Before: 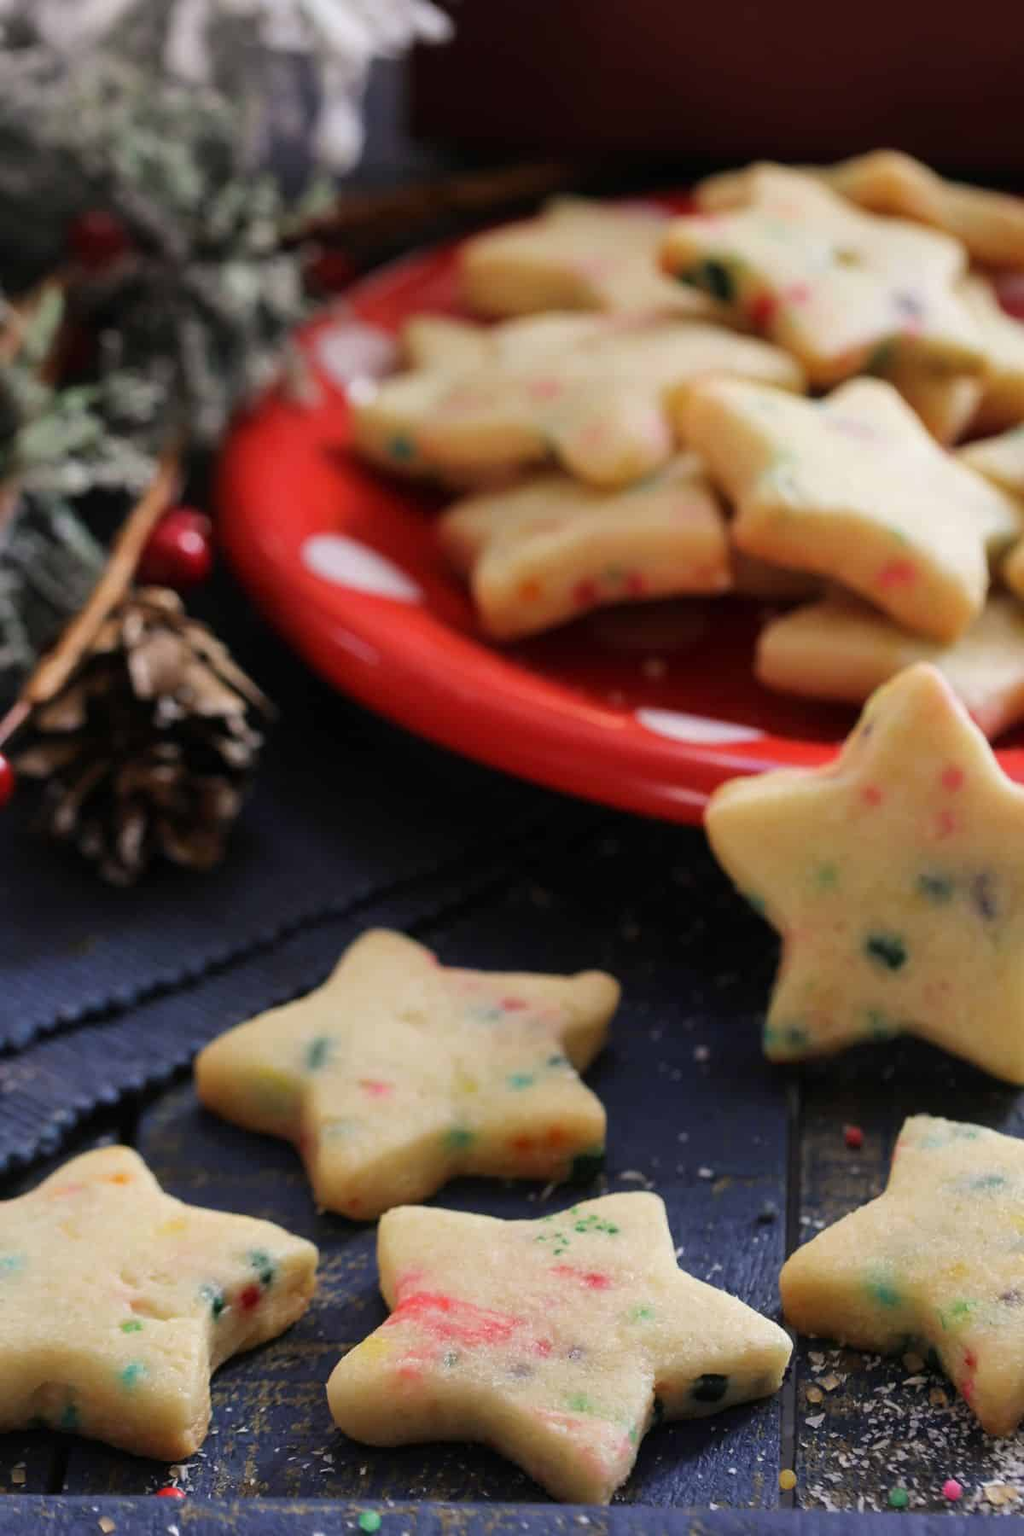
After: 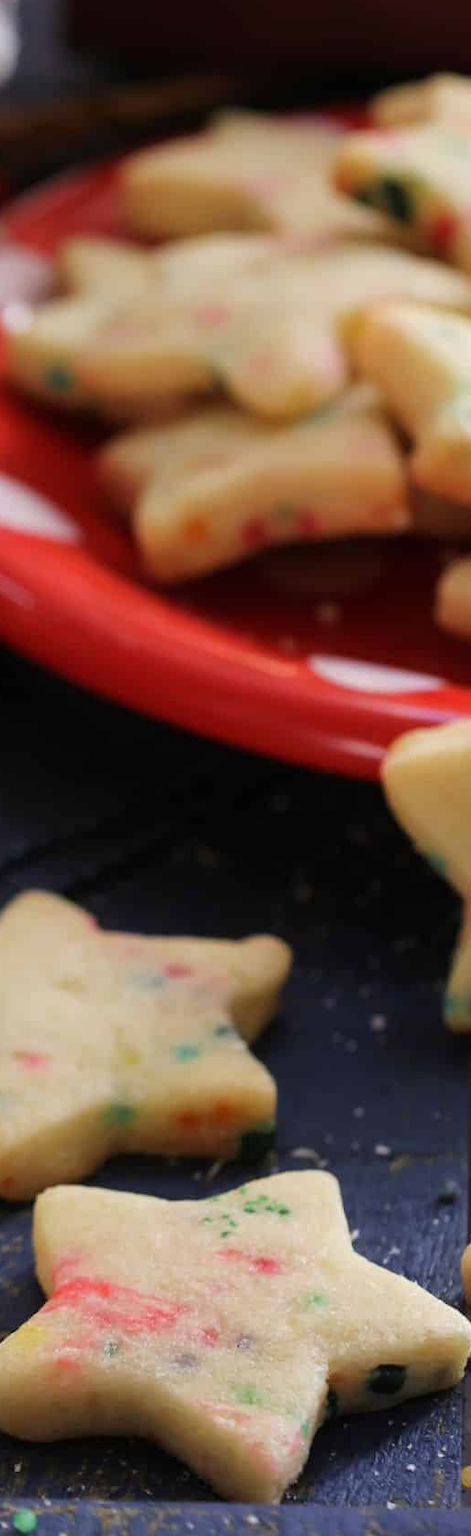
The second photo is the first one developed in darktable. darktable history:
crop: left 33.895%, top 6.081%, right 22.78%
